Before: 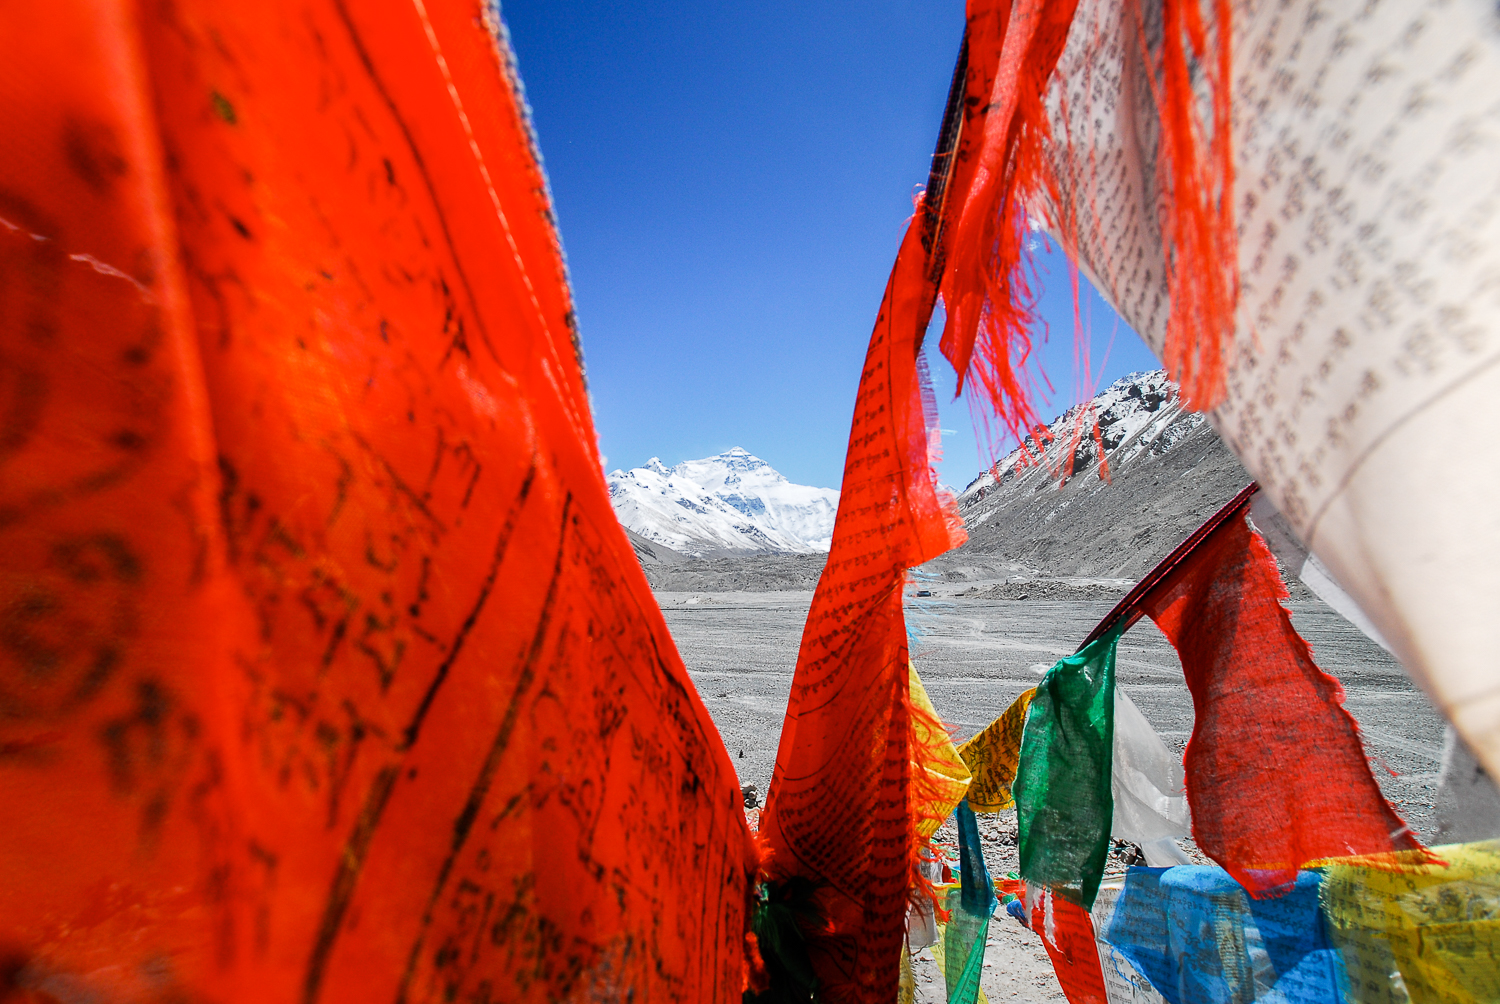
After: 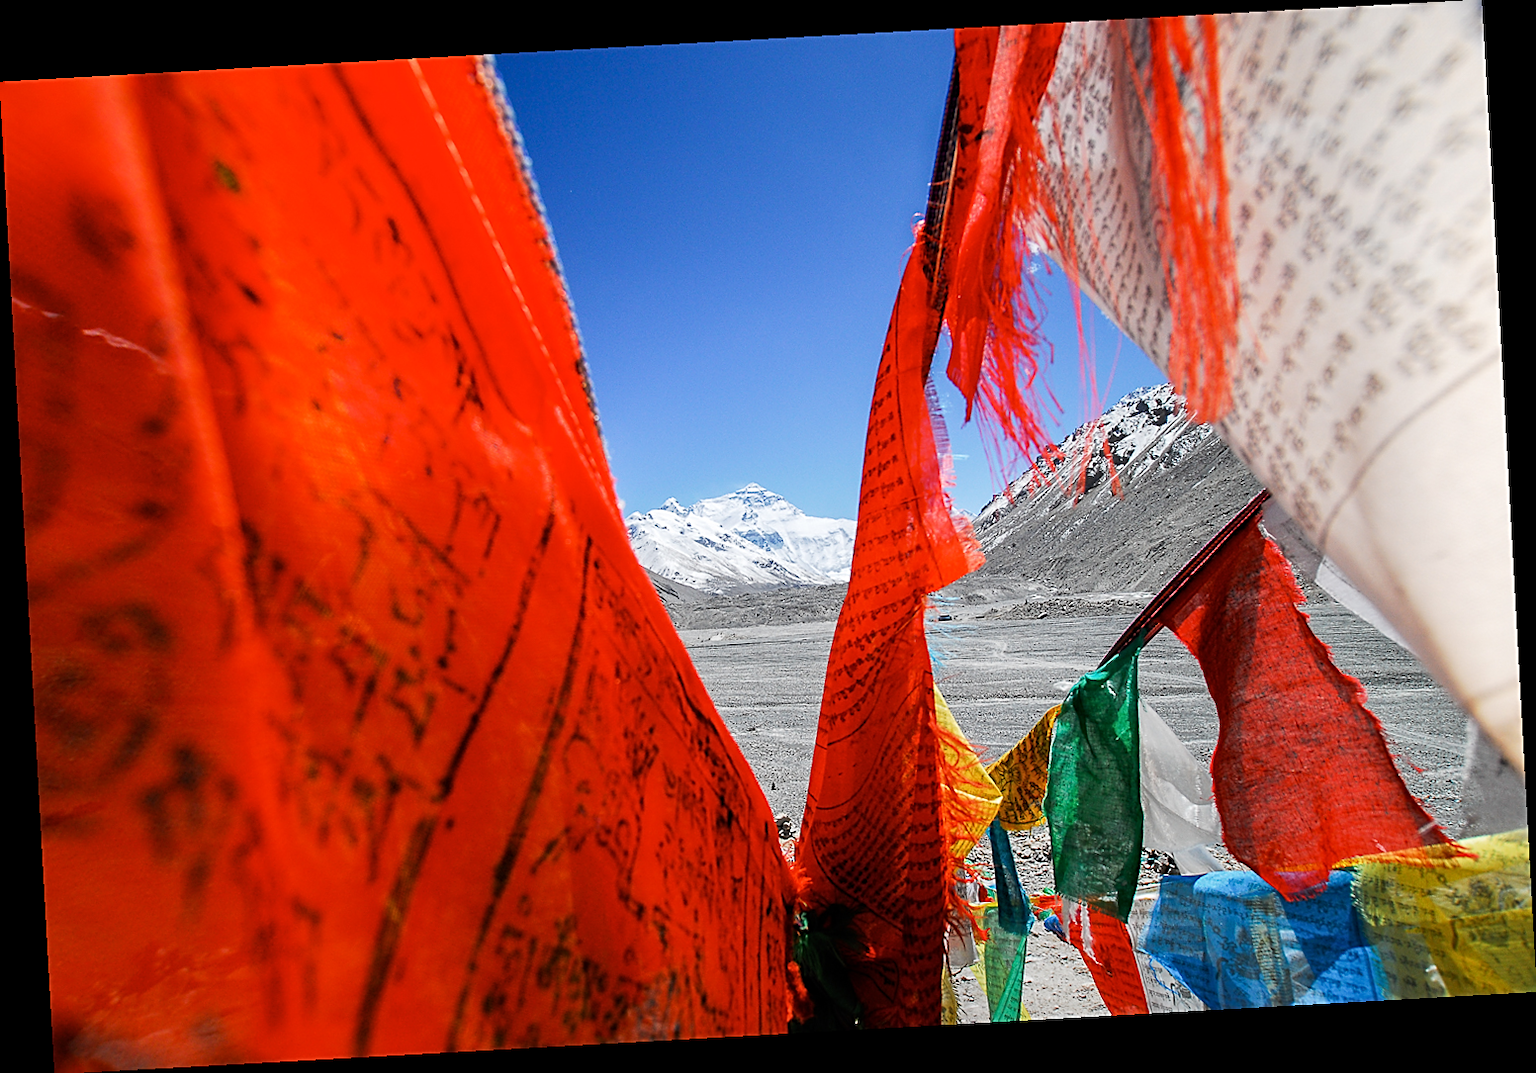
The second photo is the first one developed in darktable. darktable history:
sharpen: on, module defaults
rotate and perspective: rotation -3.18°, automatic cropping off
